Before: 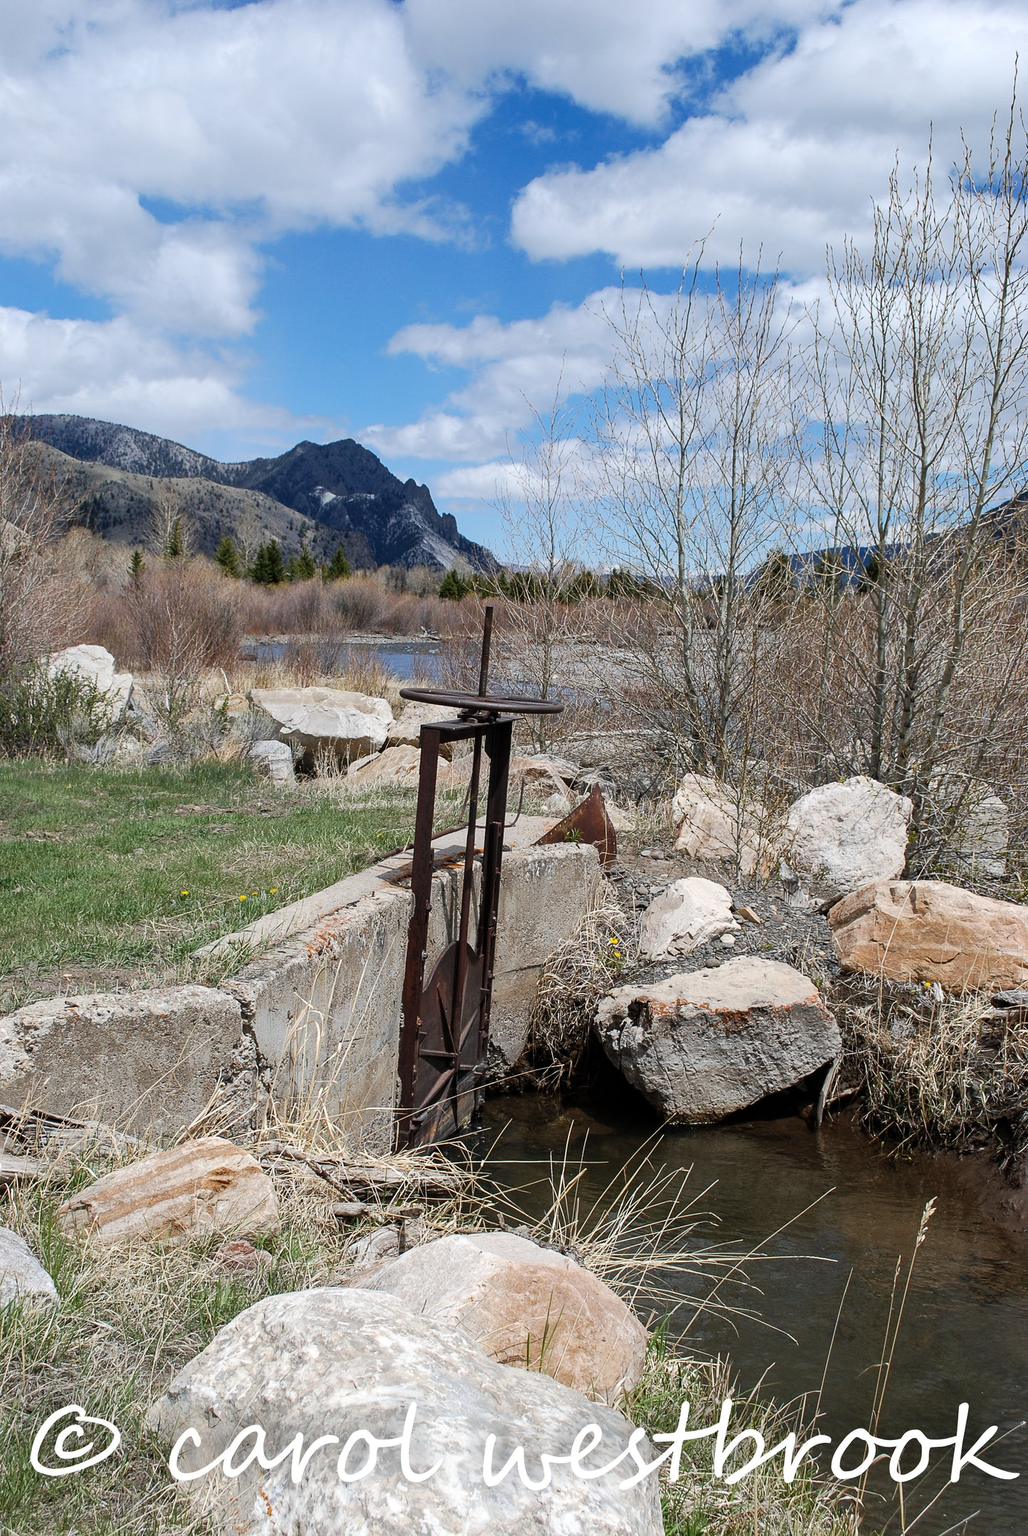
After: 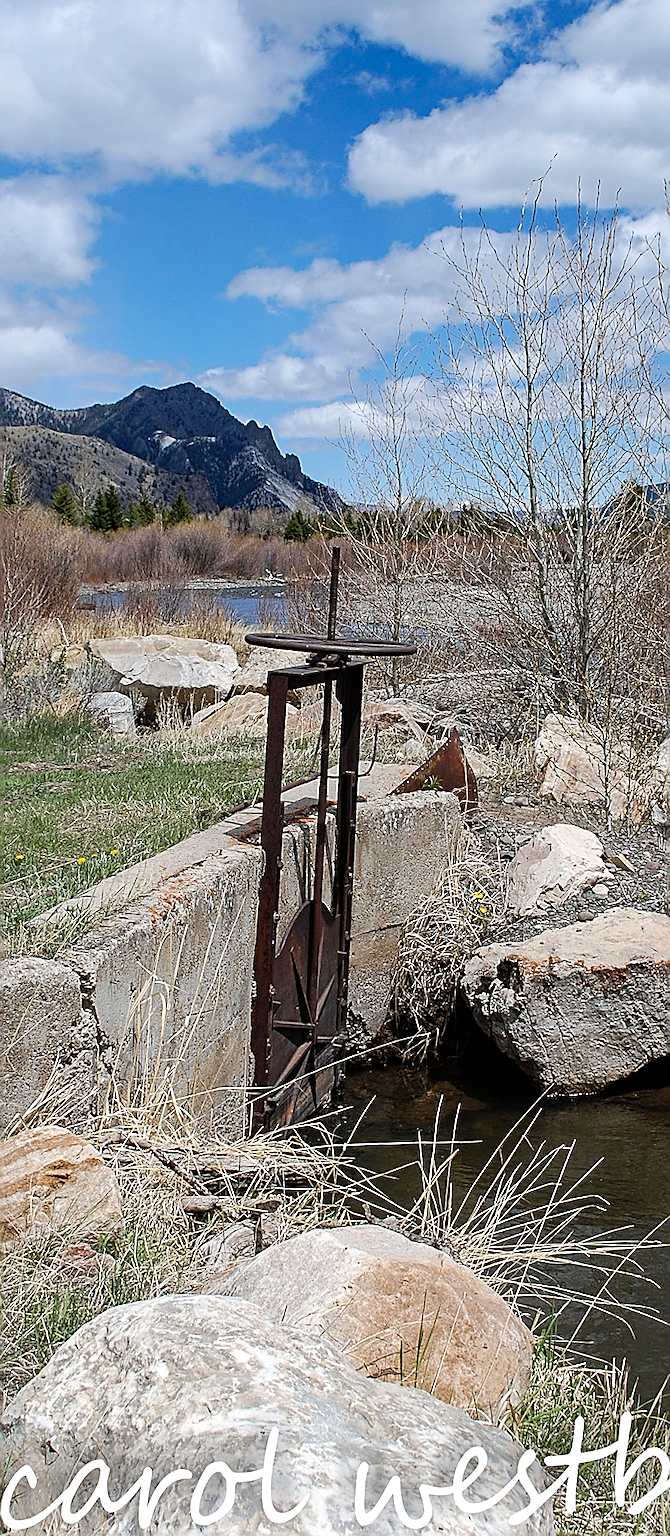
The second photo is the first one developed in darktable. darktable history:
sharpen: radius 1.685, amount 1.294
rotate and perspective: rotation -1.68°, lens shift (vertical) -0.146, crop left 0.049, crop right 0.912, crop top 0.032, crop bottom 0.96
crop and rotate: left 13.409%, right 19.924%
haze removal: compatibility mode true, adaptive false
